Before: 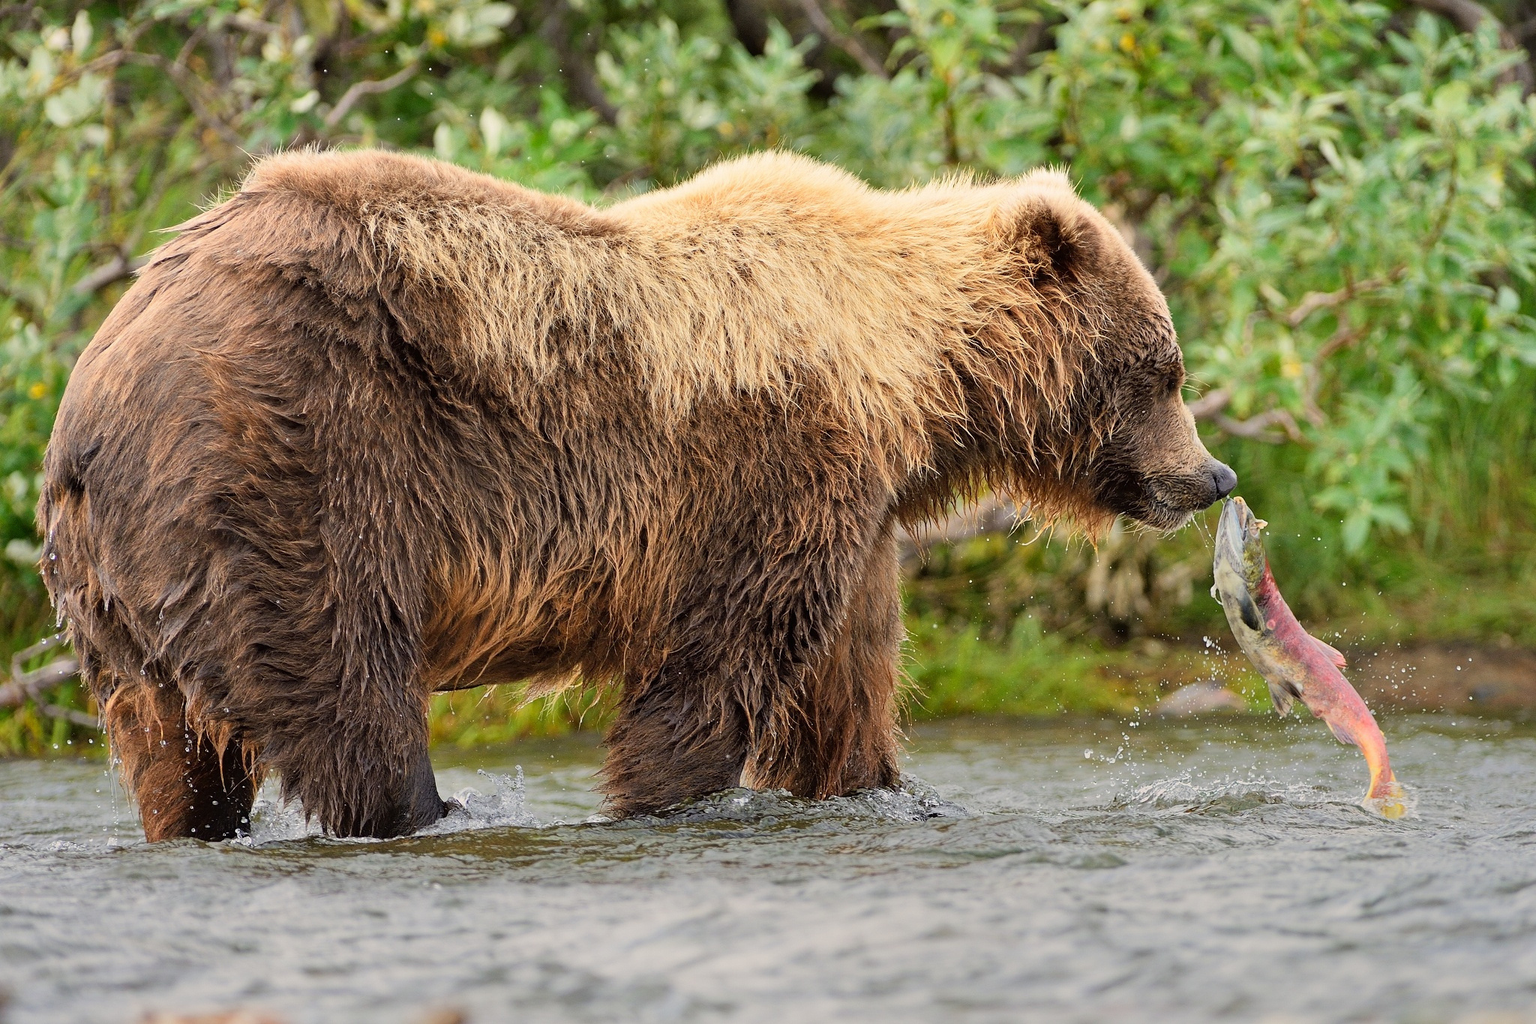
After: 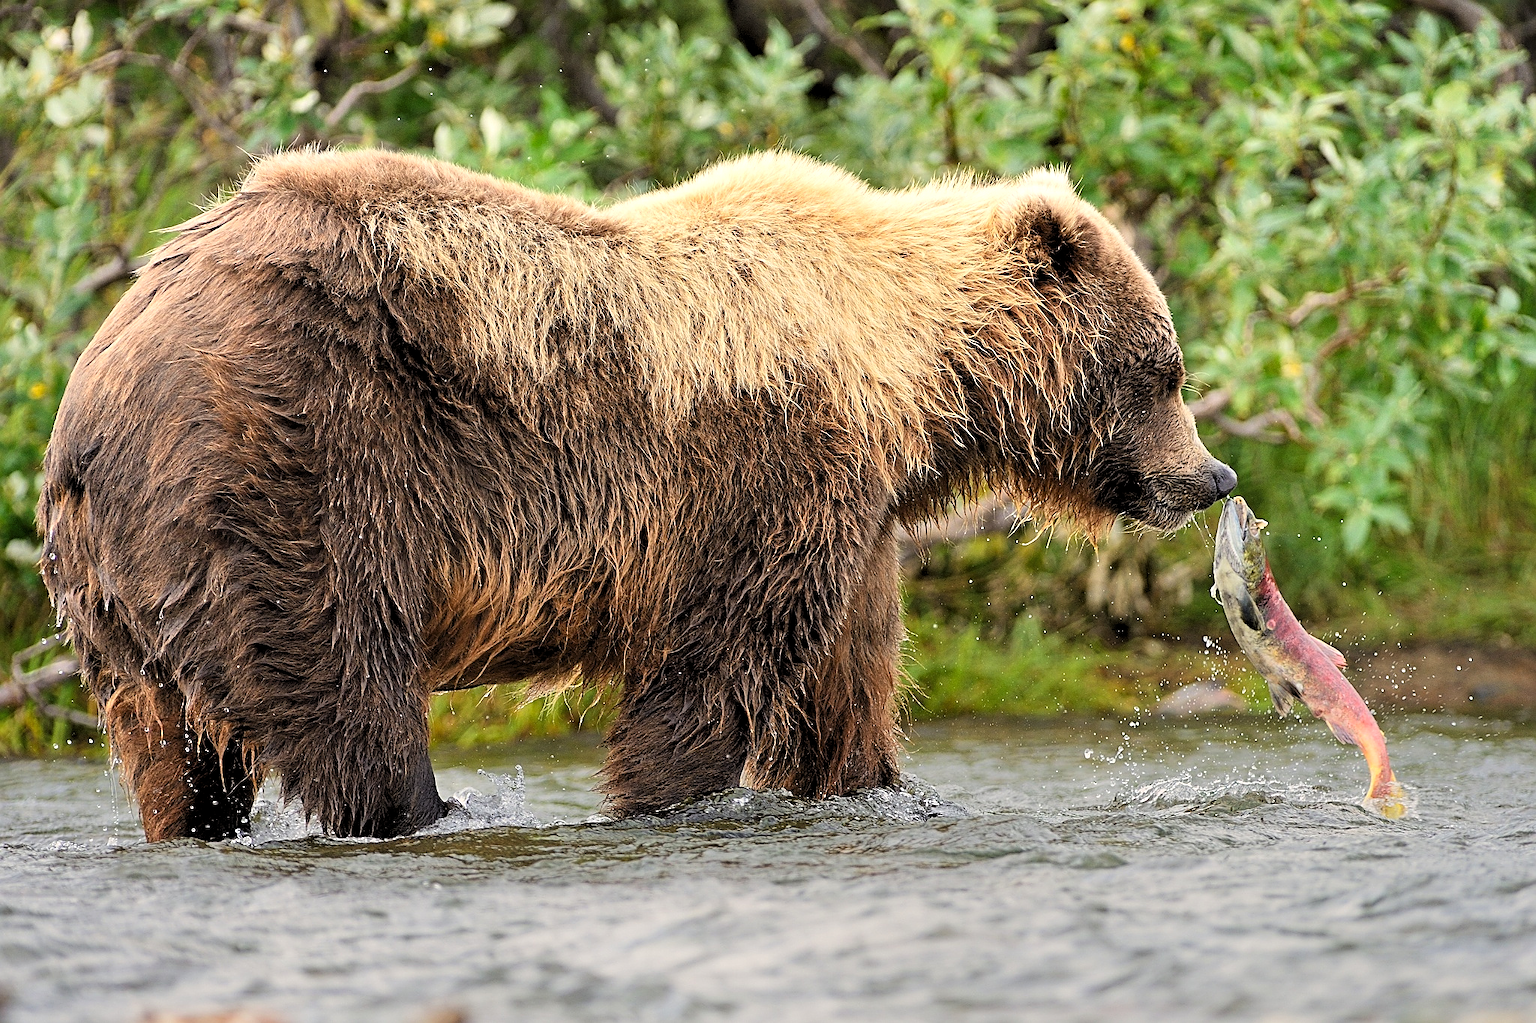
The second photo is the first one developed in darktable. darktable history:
sharpen: on, module defaults
levels: levels [0.062, 0.494, 0.925]
